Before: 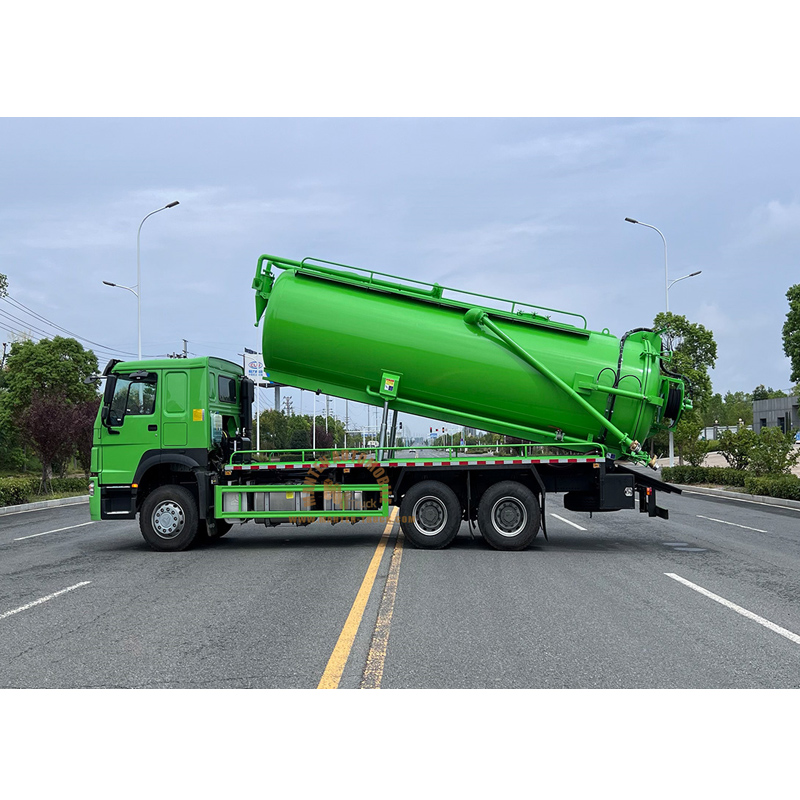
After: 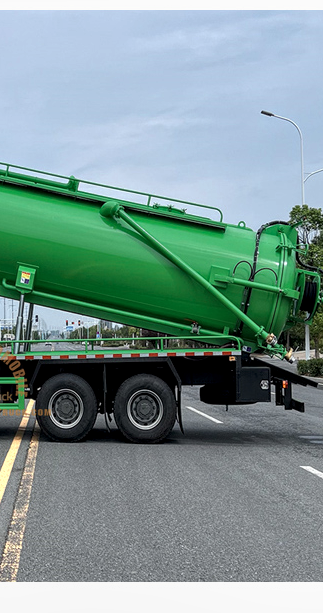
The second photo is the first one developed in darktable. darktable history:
exposure: exposure -0.154 EV, compensate highlight preservation false
crop: left 45.54%, top 13.449%, right 14.044%, bottom 9.909%
color zones: curves: ch0 [(0.018, 0.548) (0.197, 0.654) (0.425, 0.447) (0.605, 0.658) (0.732, 0.579)]; ch1 [(0.105, 0.531) (0.224, 0.531) (0.386, 0.39) (0.618, 0.456) (0.732, 0.456) (0.956, 0.421)]; ch2 [(0.039, 0.583) (0.215, 0.465) (0.399, 0.544) (0.465, 0.548) (0.614, 0.447) (0.724, 0.43) (0.882, 0.623) (0.956, 0.632)]
local contrast: detail 130%
